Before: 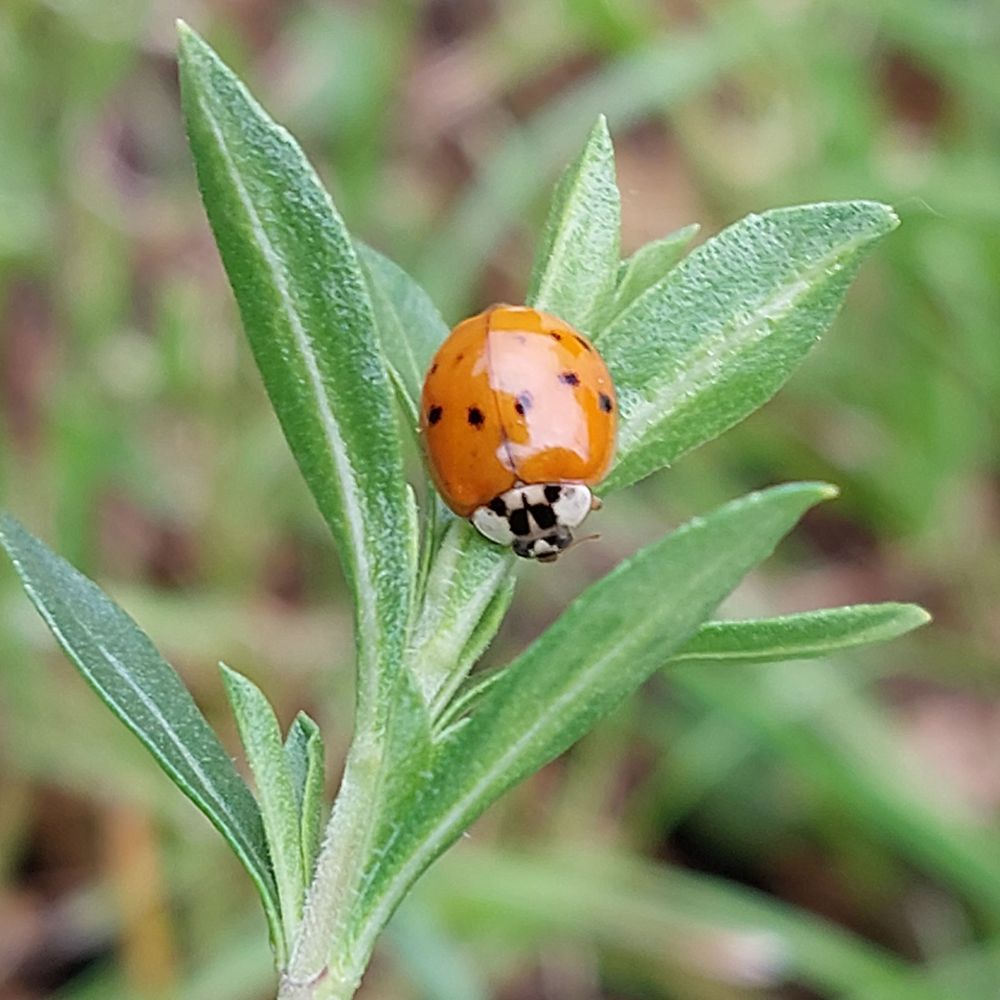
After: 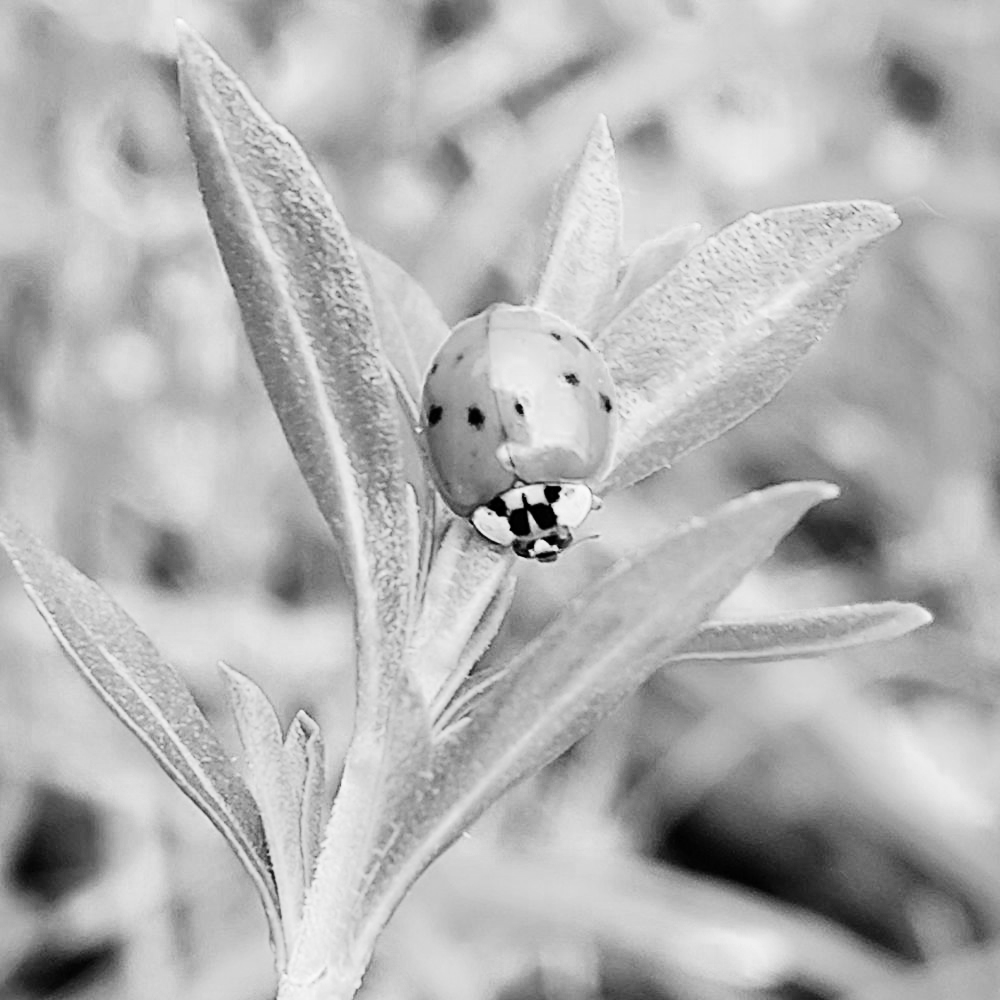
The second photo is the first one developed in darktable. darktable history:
color balance rgb: shadows lift › chroma 1%, shadows lift › hue 113°, highlights gain › chroma 0.2%, highlights gain › hue 333°, perceptual saturation grading › global saturation 20%, perceptual saturation grading › highlights -50%, perceptual saturation grading › shadows 25%, contrast -10%
color zones: curves: ch0 [(0, 0.5) (0.125, 0.4) (0.25, 0.5) (0.375, 0.4) (0.5, 0.4) (0.625, 0.35) (0.75, 0.35) (0.875, 0.5)]; ch1 [(0, 0.35) (0.125, 0.45) (0.25, 0.35) (0.375, 0.35) (0.5, 0.35) (0.625, 0.35) (0.75, 0.45) (0.875, 0.35)]; ch2 [(0, 0.6) (0.125, 0.5) (0.25, 0.5) (0.375, 0.6) (0.5, 0.6) (0.625, 0.5) (0.75, 0.5) (0.875, 0.5)]
monochrome: on, module defaults
rgb curve: curves: ch0 [(0, 0) (0.21, 0.15) (0.24, 0.21) (0.5, 0.75) (0.75, 0.96) (0.89, 0.99) (1, 1)]; ch1 [(0, 0.02) (0.21, 0.13) (0.25, 0.2) (0.5, 0.67) (0.75, 0.9) (0.89, 0.97) (1, 1)]; ch2 [(0, 0.02) (0.21, 0.13) (0.25, 0.2) (0.5, 0.67) (0.75, 0.9) (0.89, 0.97) (1, 1)], compensate middle gray true | blend: blend mode normal, opacity 90%; mask: uniform (no mask)
